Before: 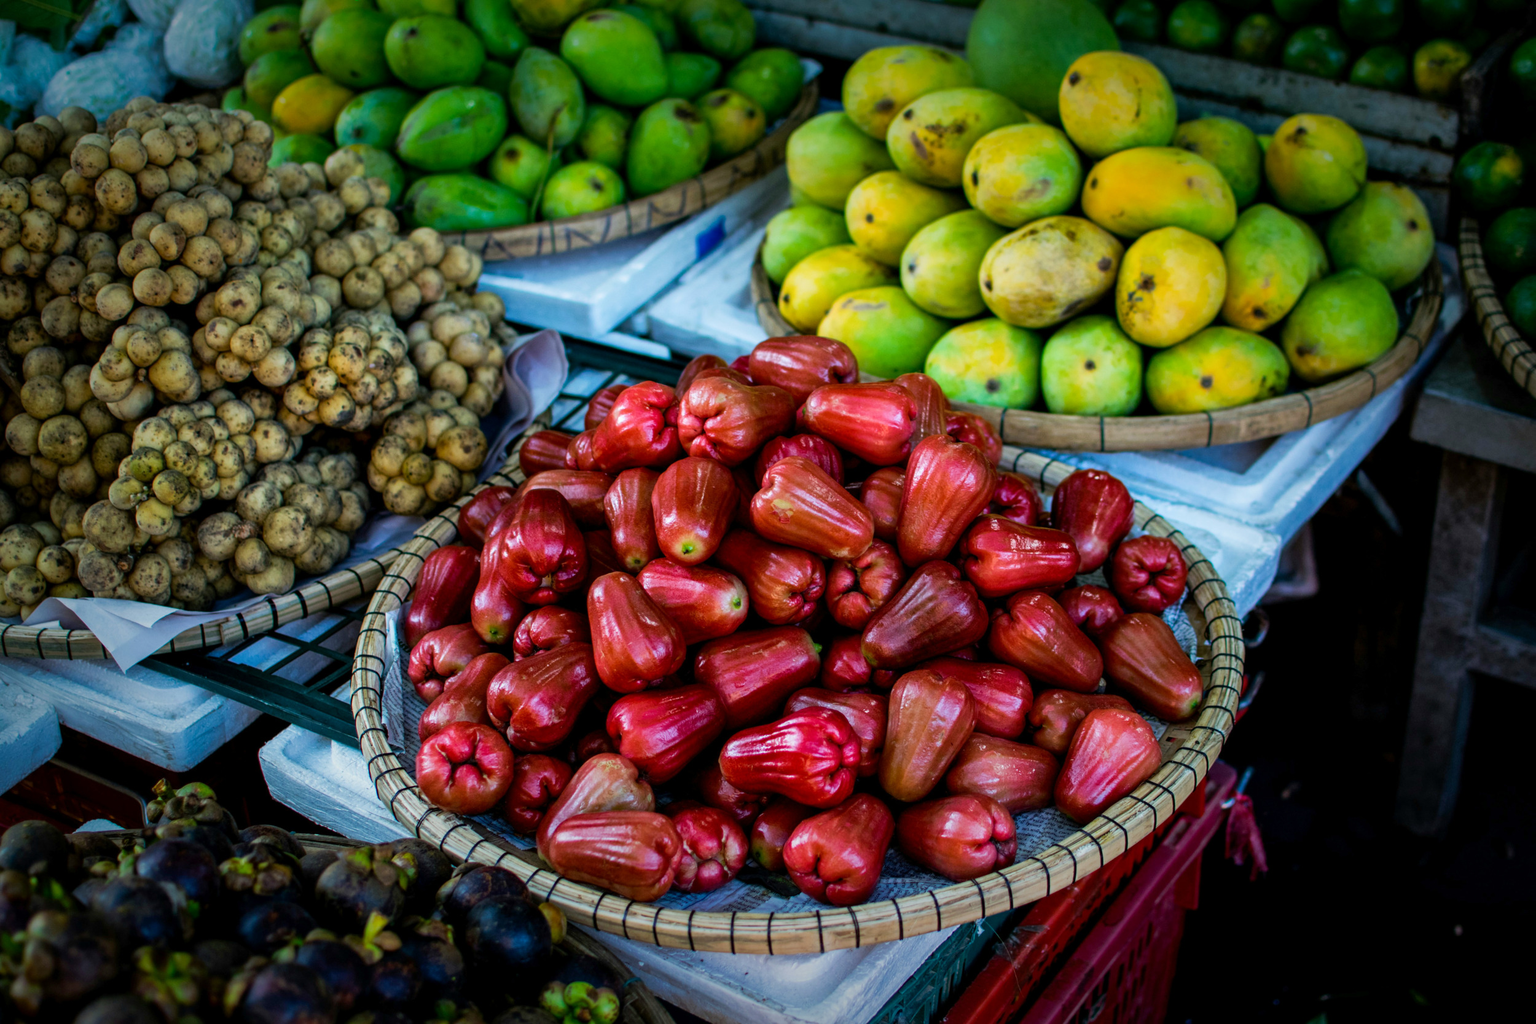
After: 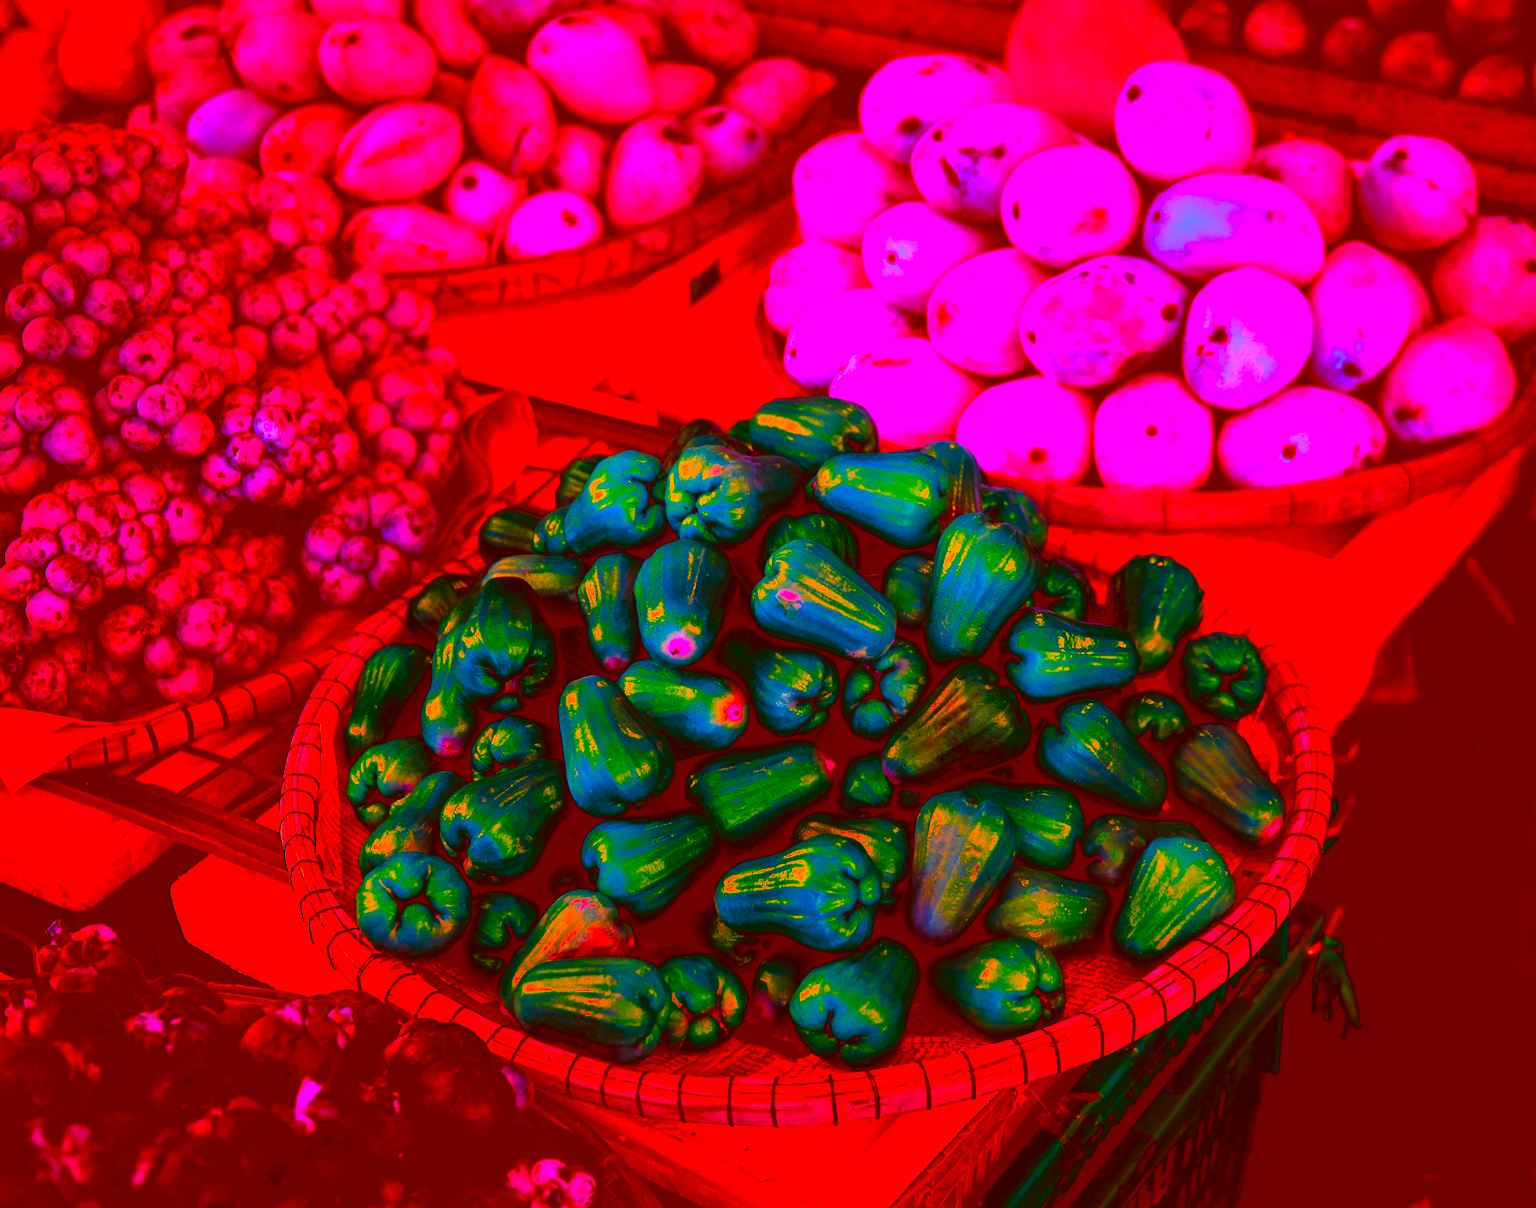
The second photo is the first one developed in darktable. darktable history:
contrast brightness saturation: contrast 0.119, brightness -0.12, saturation 0.198
crop: left 7.452%, right 7.824%
color correction: highlights a* -39.47, highlights b* -39.41, shadows a* -39.79, shadows b* -39.83, saturation -3
